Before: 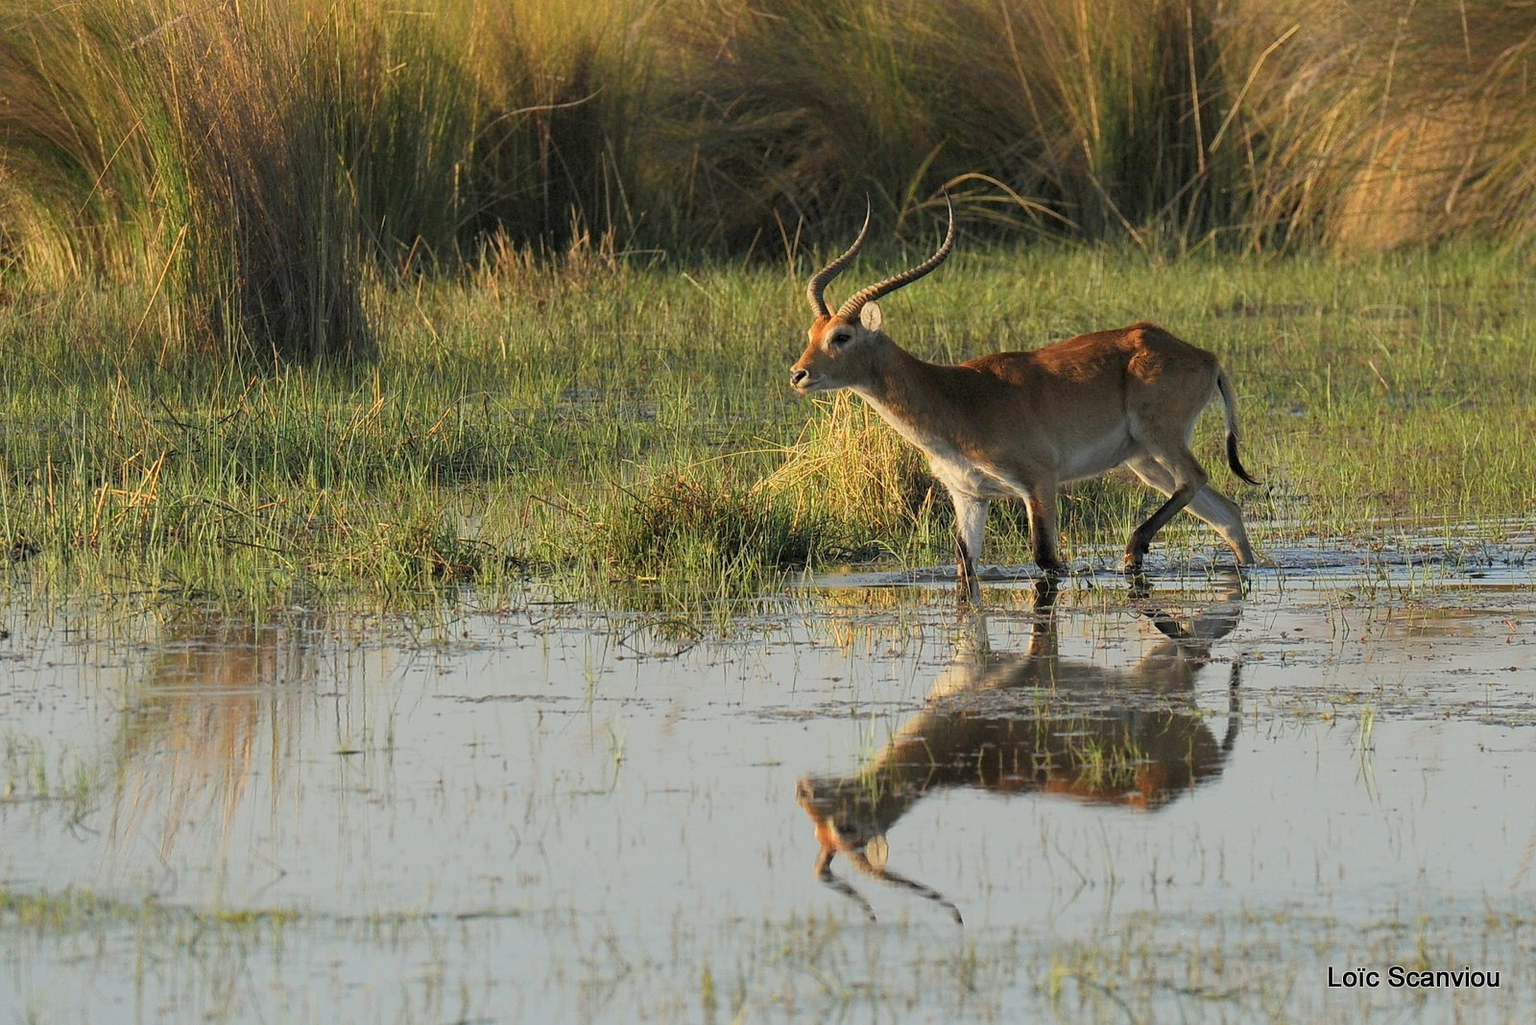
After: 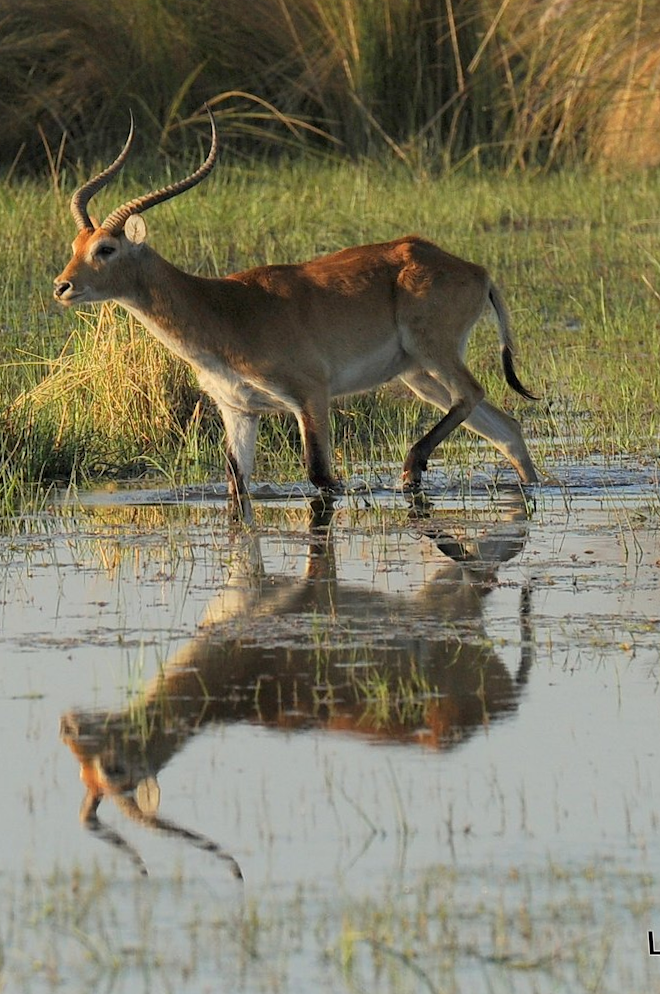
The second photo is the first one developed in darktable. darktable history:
white balance: emerald 1
crop: left 47.628%, top 6.643%, right 7.874%
rotate and perspective: rotation 0.215°, lens shift (vertical) -0.139, crop left 0.069, crop right 0.939, crop top 0.002, crop bottom 0.996
